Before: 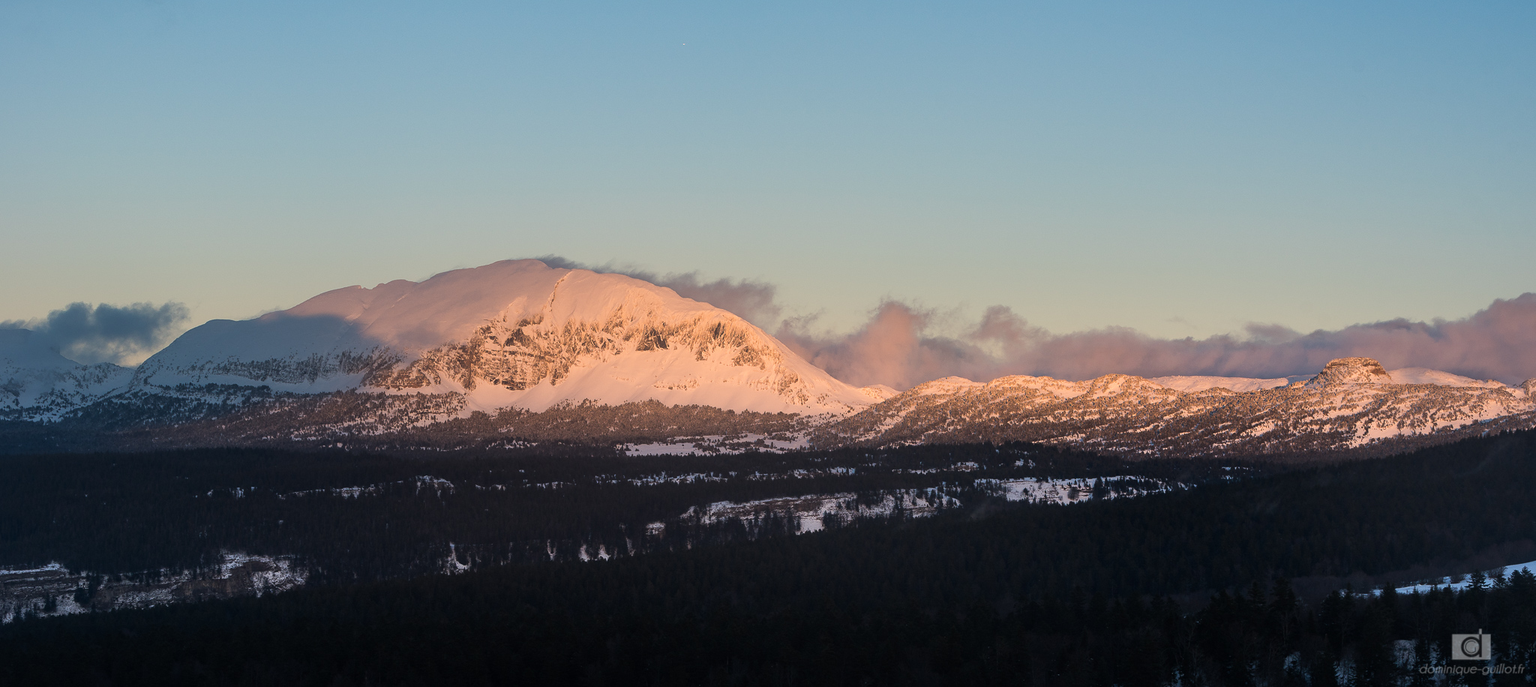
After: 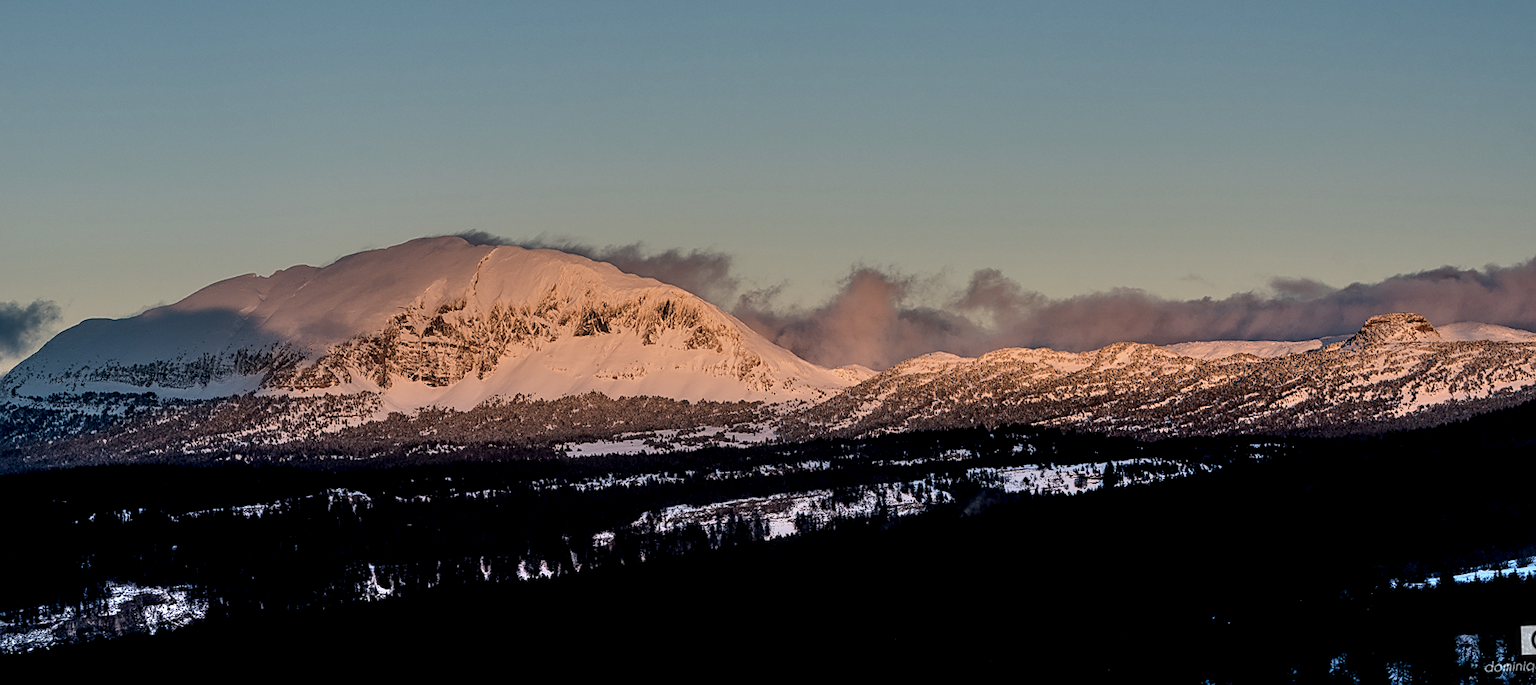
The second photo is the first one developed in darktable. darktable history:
base curve: curves: ch0 [(0, 0) (0.74, 0.67) (1, 1)], preserve colors none
crop and rotate: angle 2.14°, left 5.471%, top 5.698%
shadows and highlights: low approximation 0.01, soften with gaussian
local contrast: detail 160%
exposure: black level correction 0.011, exposure -0.474 EV, compensate highlight preservation false
sharpen: on, module defaults
